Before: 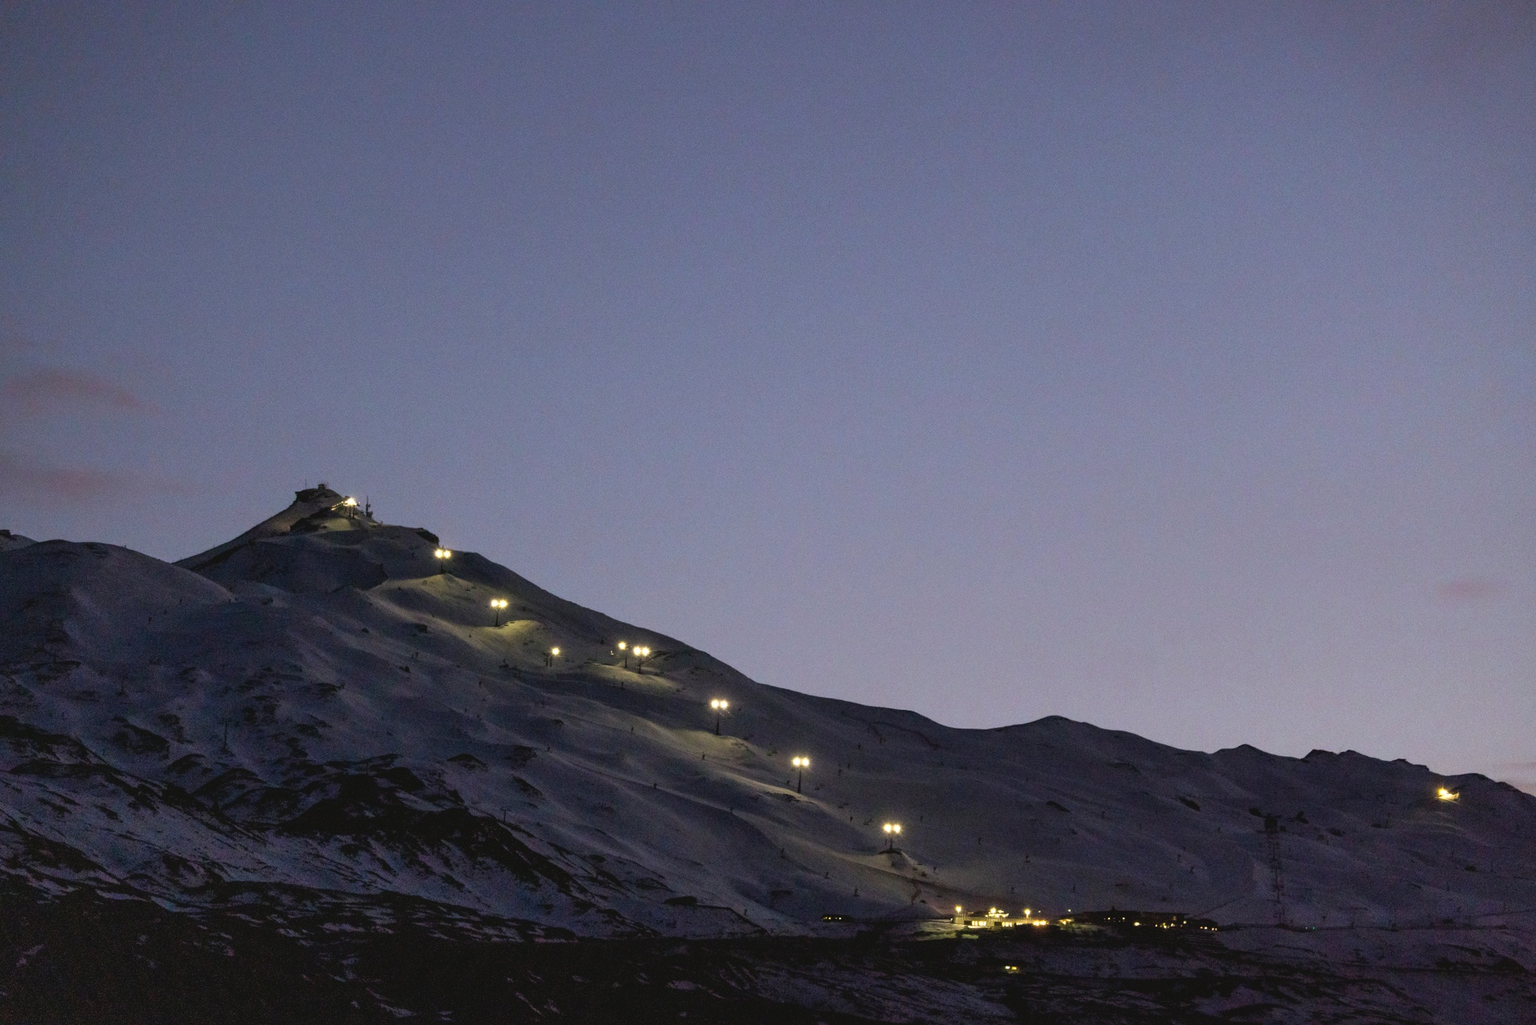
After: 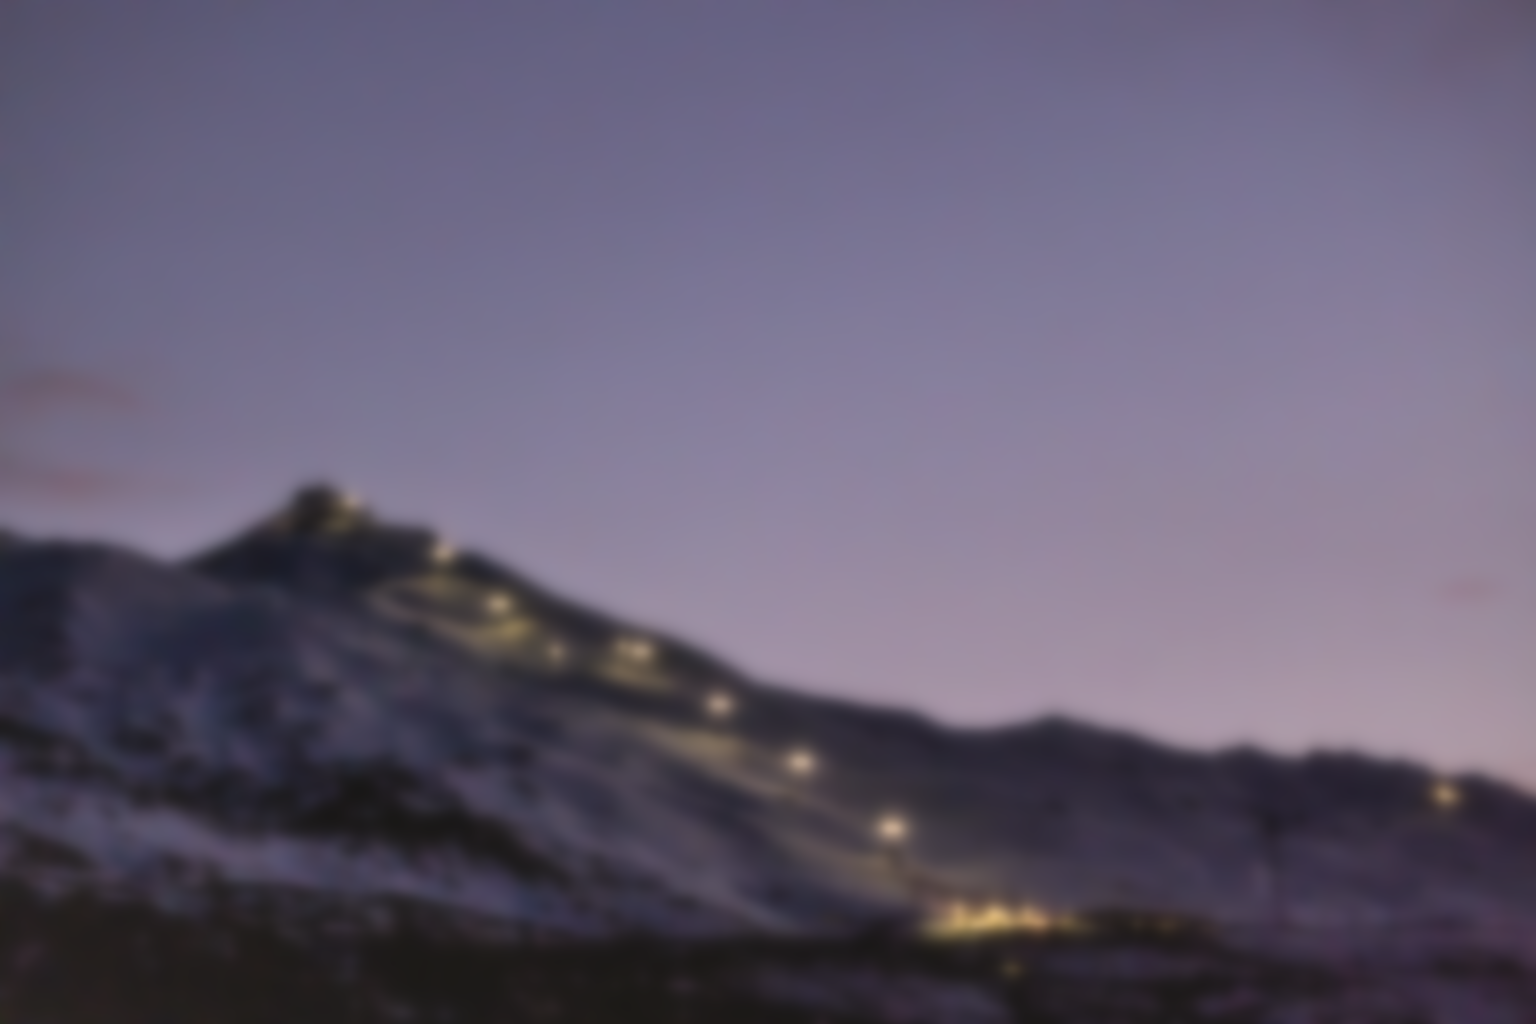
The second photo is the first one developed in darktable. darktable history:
sharpen: radius 2.817, amount 0.715
lowpass: on, module defaults
shadows and highlights: low approximation 0.01, soften with gaussian
local contrast: on, module defaults
color correction: highlights a* 7.34, highlights b* 4.37
